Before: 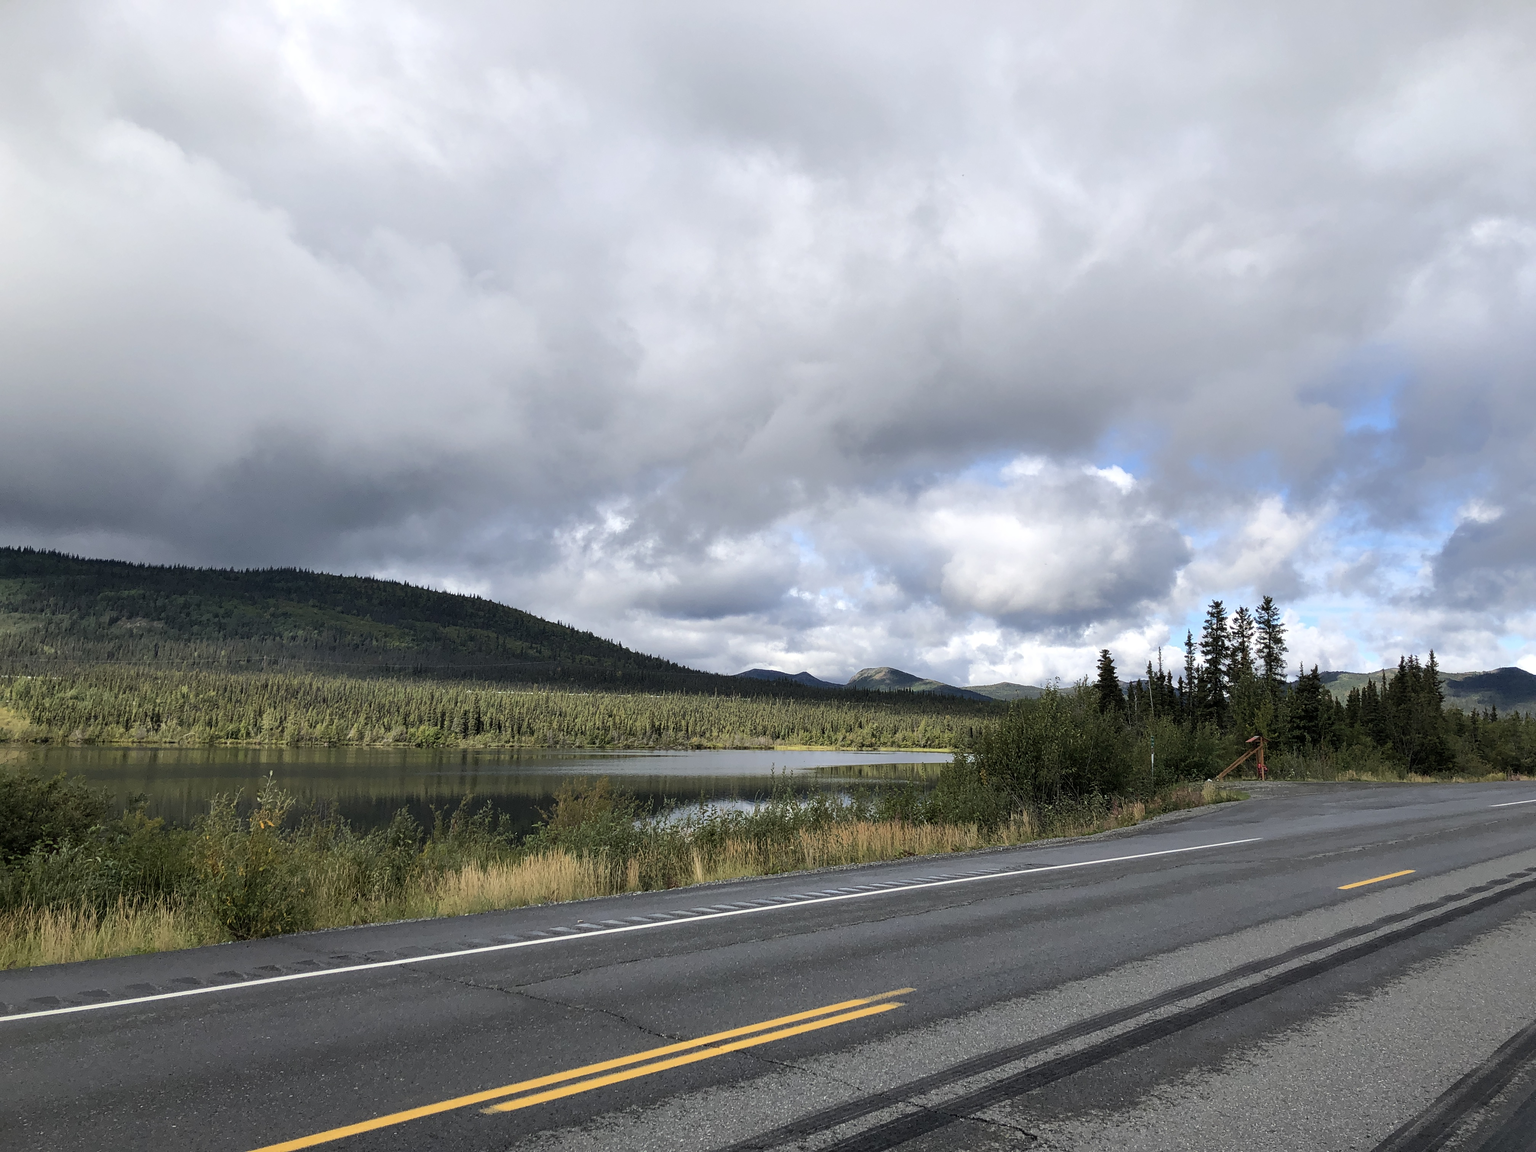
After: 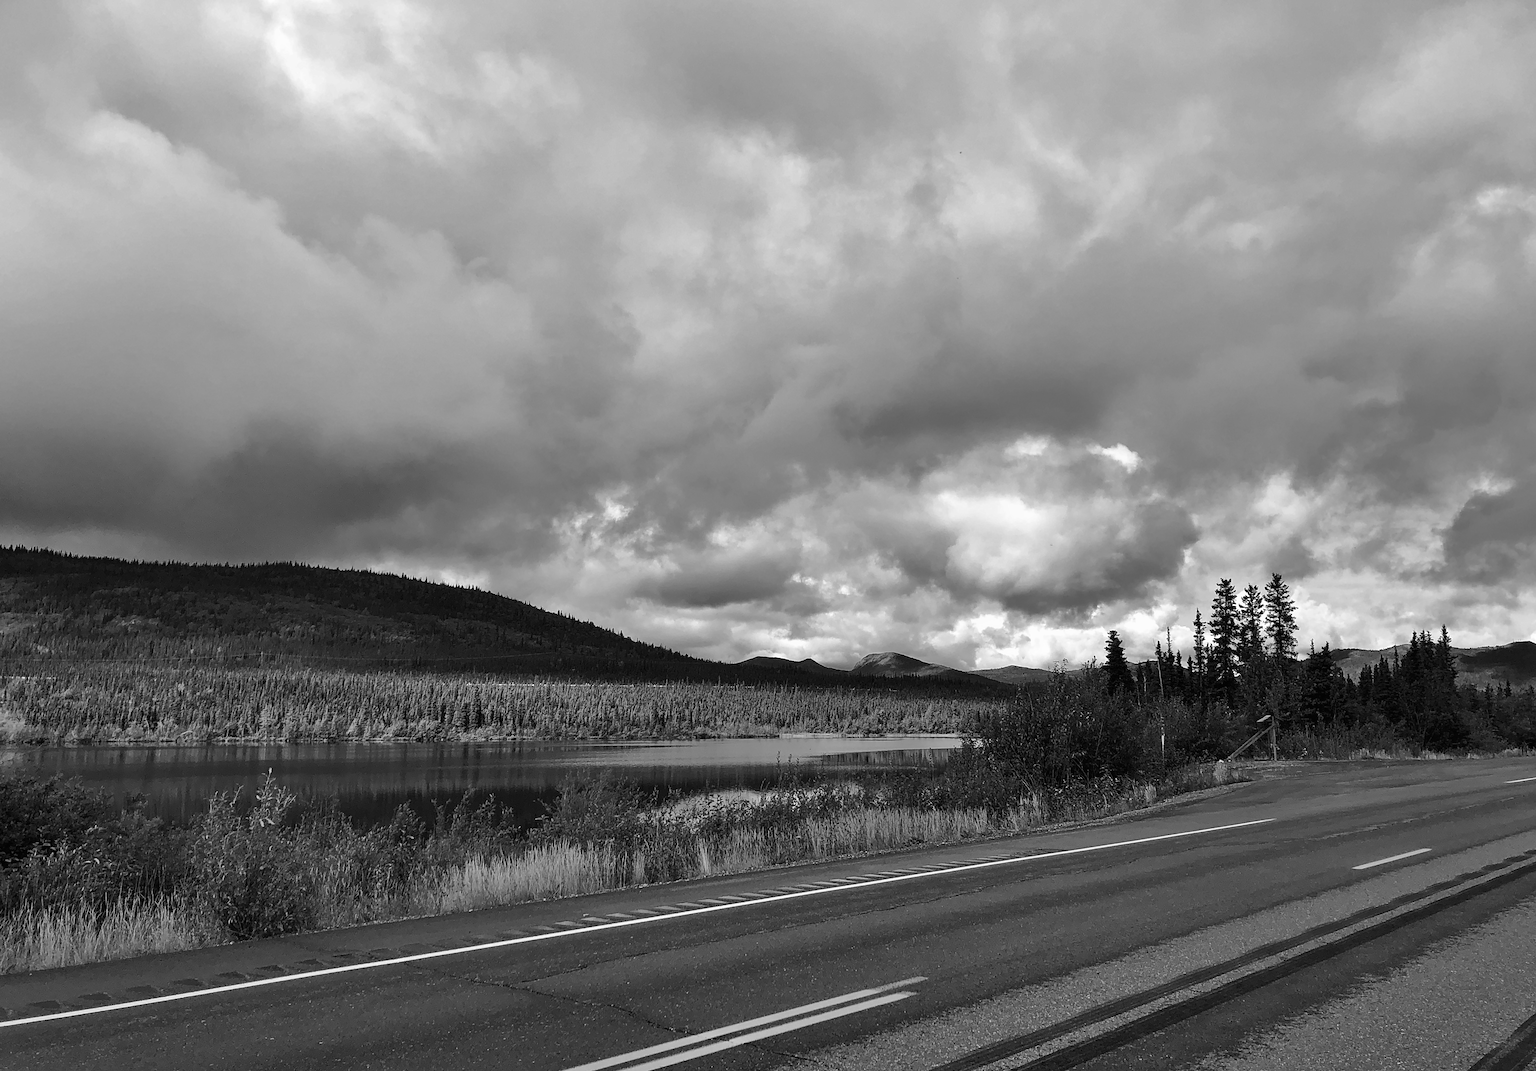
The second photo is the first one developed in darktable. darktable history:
sharpen: amount 0.2
crop: top 0.448%, right 0.264%, bottom 5.045%
rotate and perspective: rotation -1°, crop left 0.011, crop right 0.989, crop top 0.025, crop bottom 0.975
local contrast: mode bilateral grid, contrast 100, coarseness 100, detail 91%, midtone range 0.2
shadows and highlights: soften with gaussian
contrast brightness saturation: brightness -0.25, saturation 0.2
monochrome: a -3.63, b -0.465
